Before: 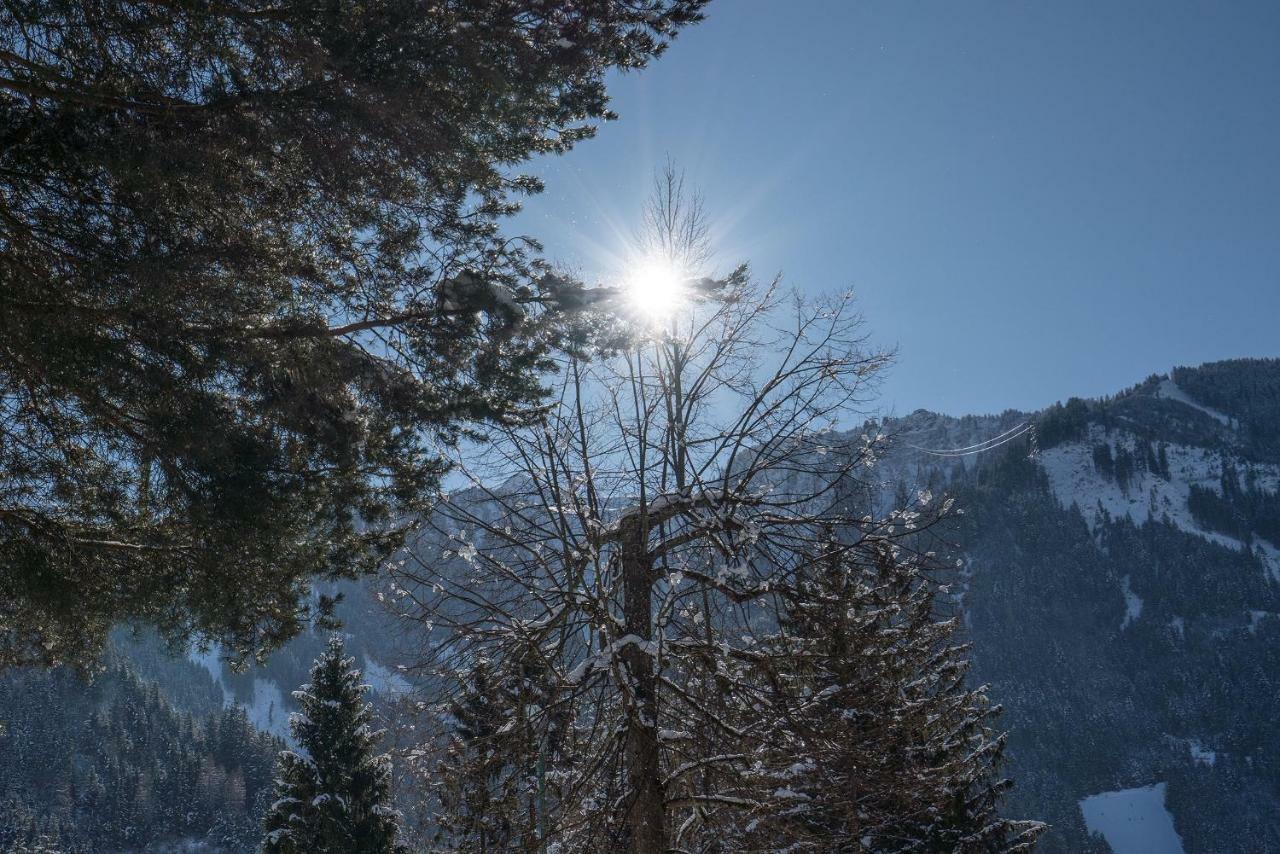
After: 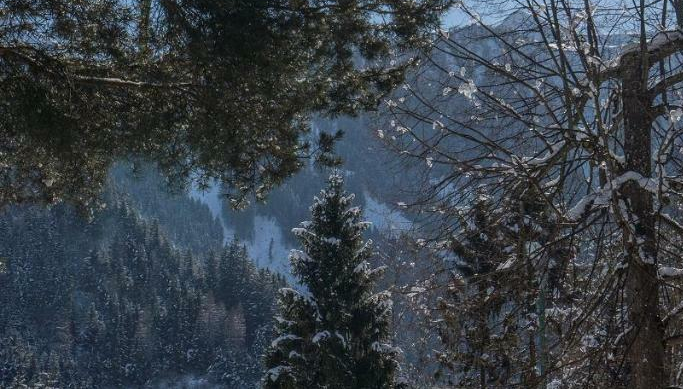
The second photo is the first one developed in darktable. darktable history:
crop and rotate: top 54.258%, right 46.591%, bottom 0.142%
